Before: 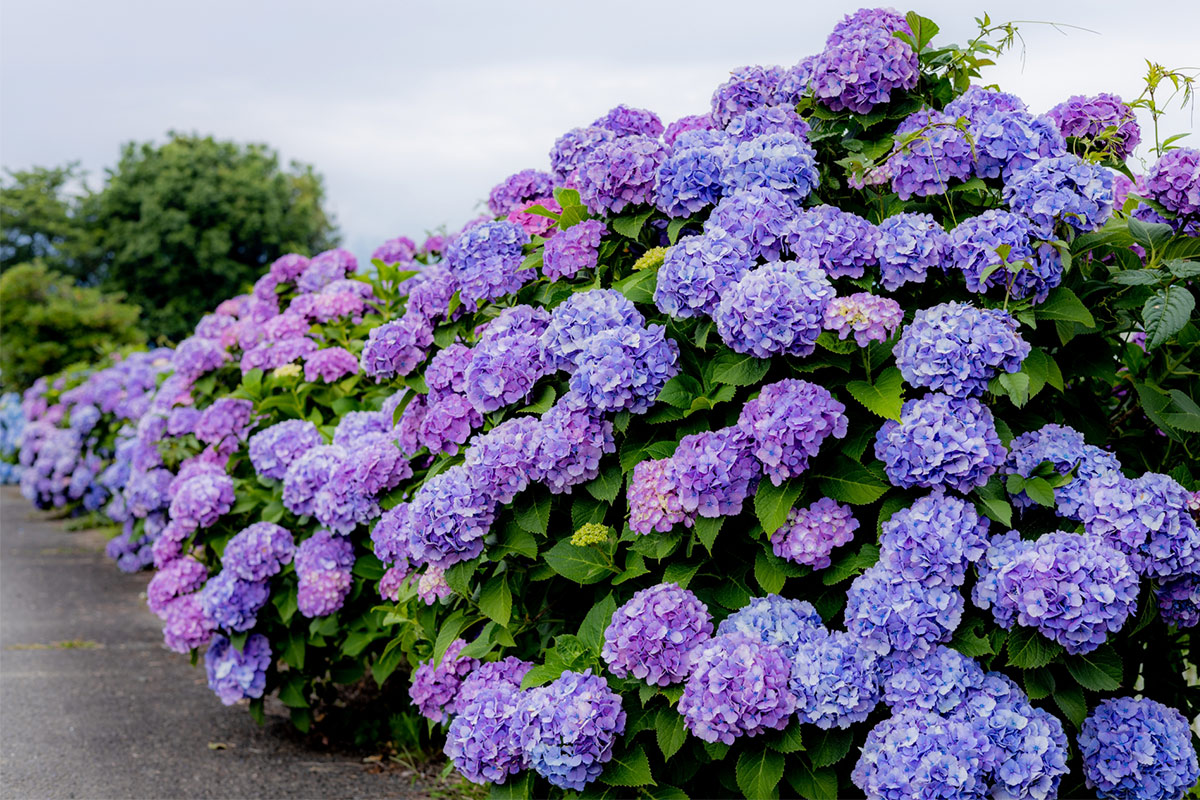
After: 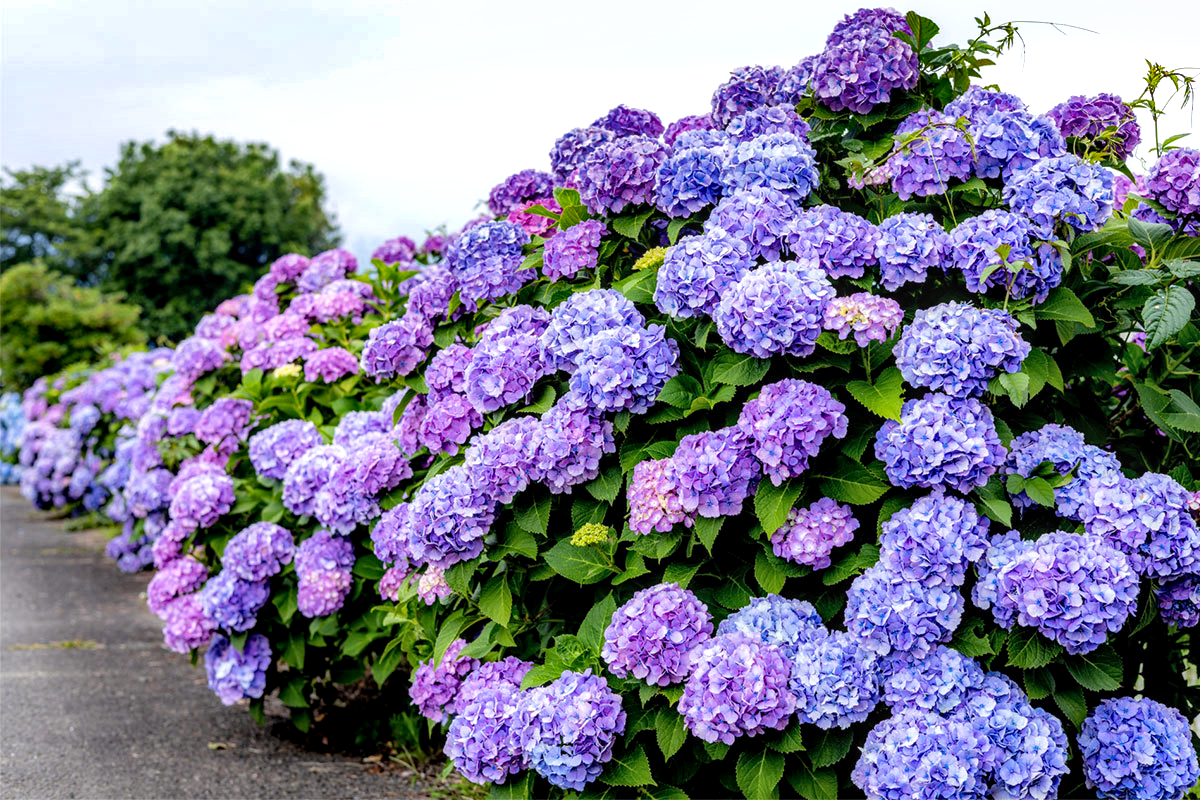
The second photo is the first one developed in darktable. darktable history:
exposure: black level correction 0.001, exposure 0.5 EV, compensate exposure bias true, compensate highlight preservation false
local contrast: on, module defaults
shadows and highlights: radius 100.41, shadows 50.55, highlights -64.36, highlights color adjustment 49.82%, soften with gaussian
